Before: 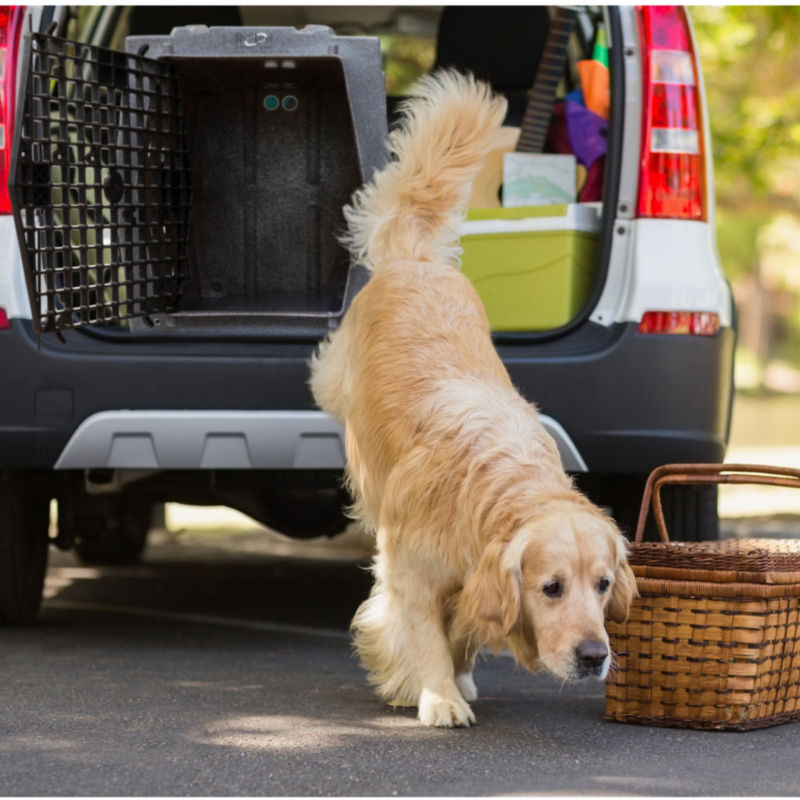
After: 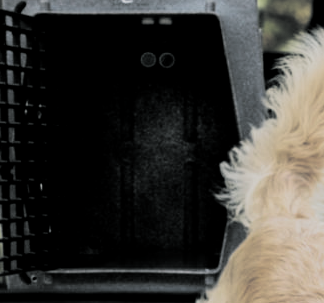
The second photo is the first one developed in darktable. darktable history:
sigmoid: contrast 1.7, skew -0.2, preserve hue 0%, red attenuation 0.1, red rotation 0.035, green attenuation 0.1, green rotation -0.017, blue attenuation 0.15, blue rotation -0.052, base primaries Rec2020
crop: left 15.452%, top 5.459%, right 43.956%, bottom 56.62%
exposure: black level correction 0.01, exposure 0.014 EV, compensate highlight preservation false
split-toning: shadows › hue 190.8°, shadows › saturation 0.05, highlights › hue 54°, highlights › saturation 0.05, compress 0%
local contrast: mode bilateral grid, contrast 20, coarseness 50, detail 120%, midtone range 0.2
